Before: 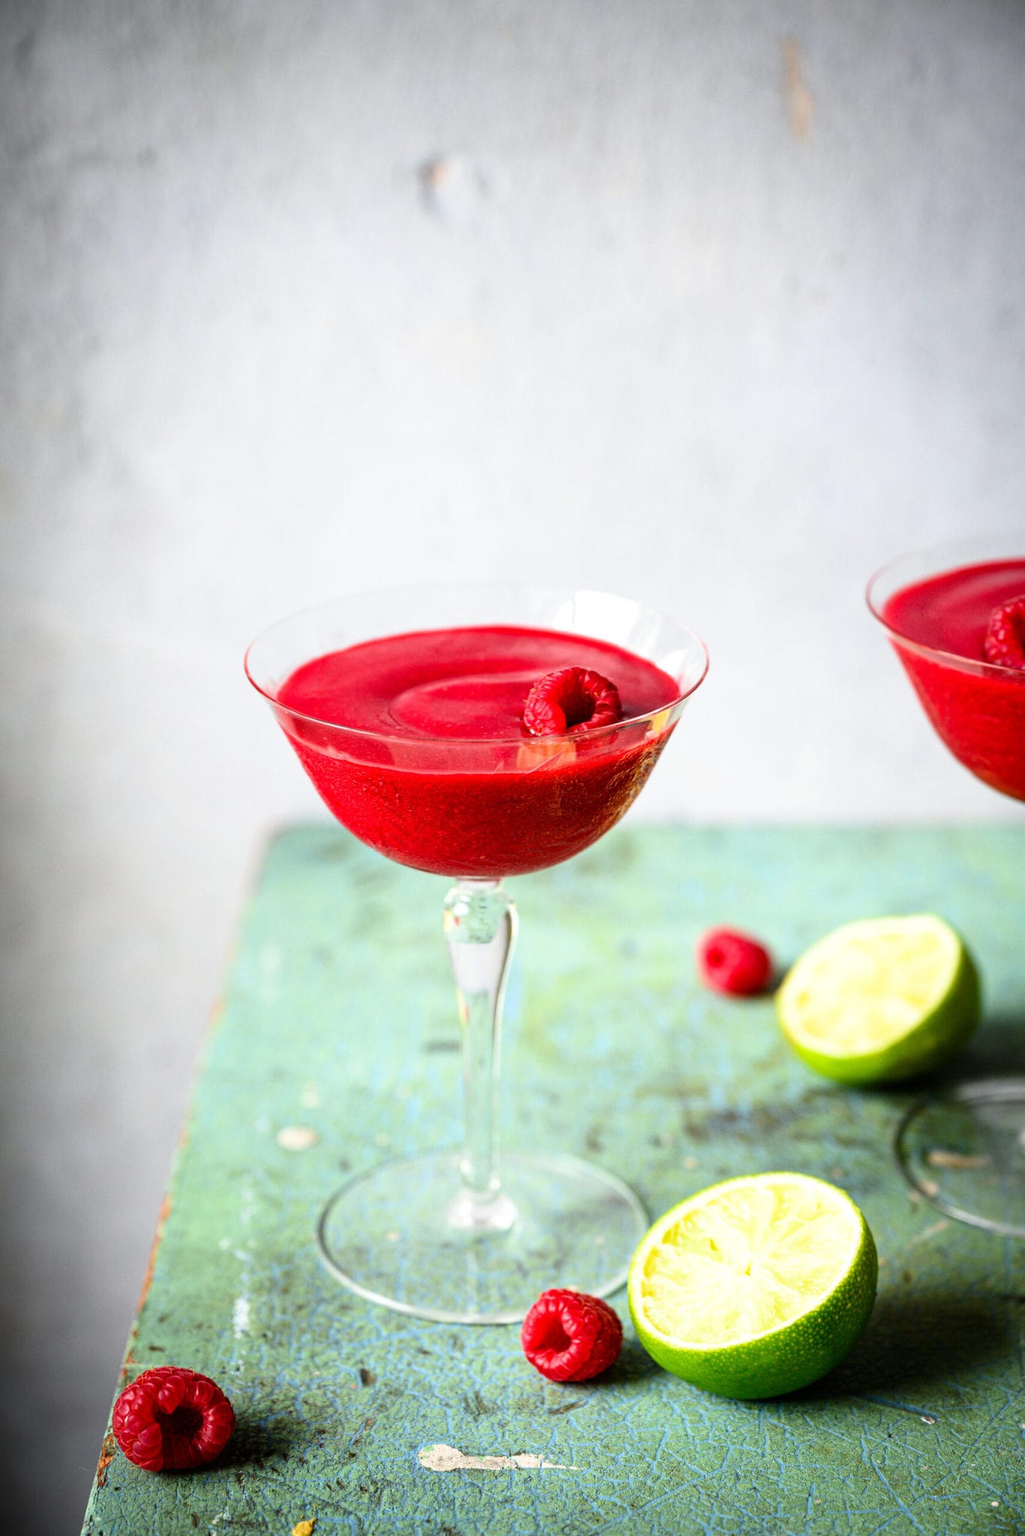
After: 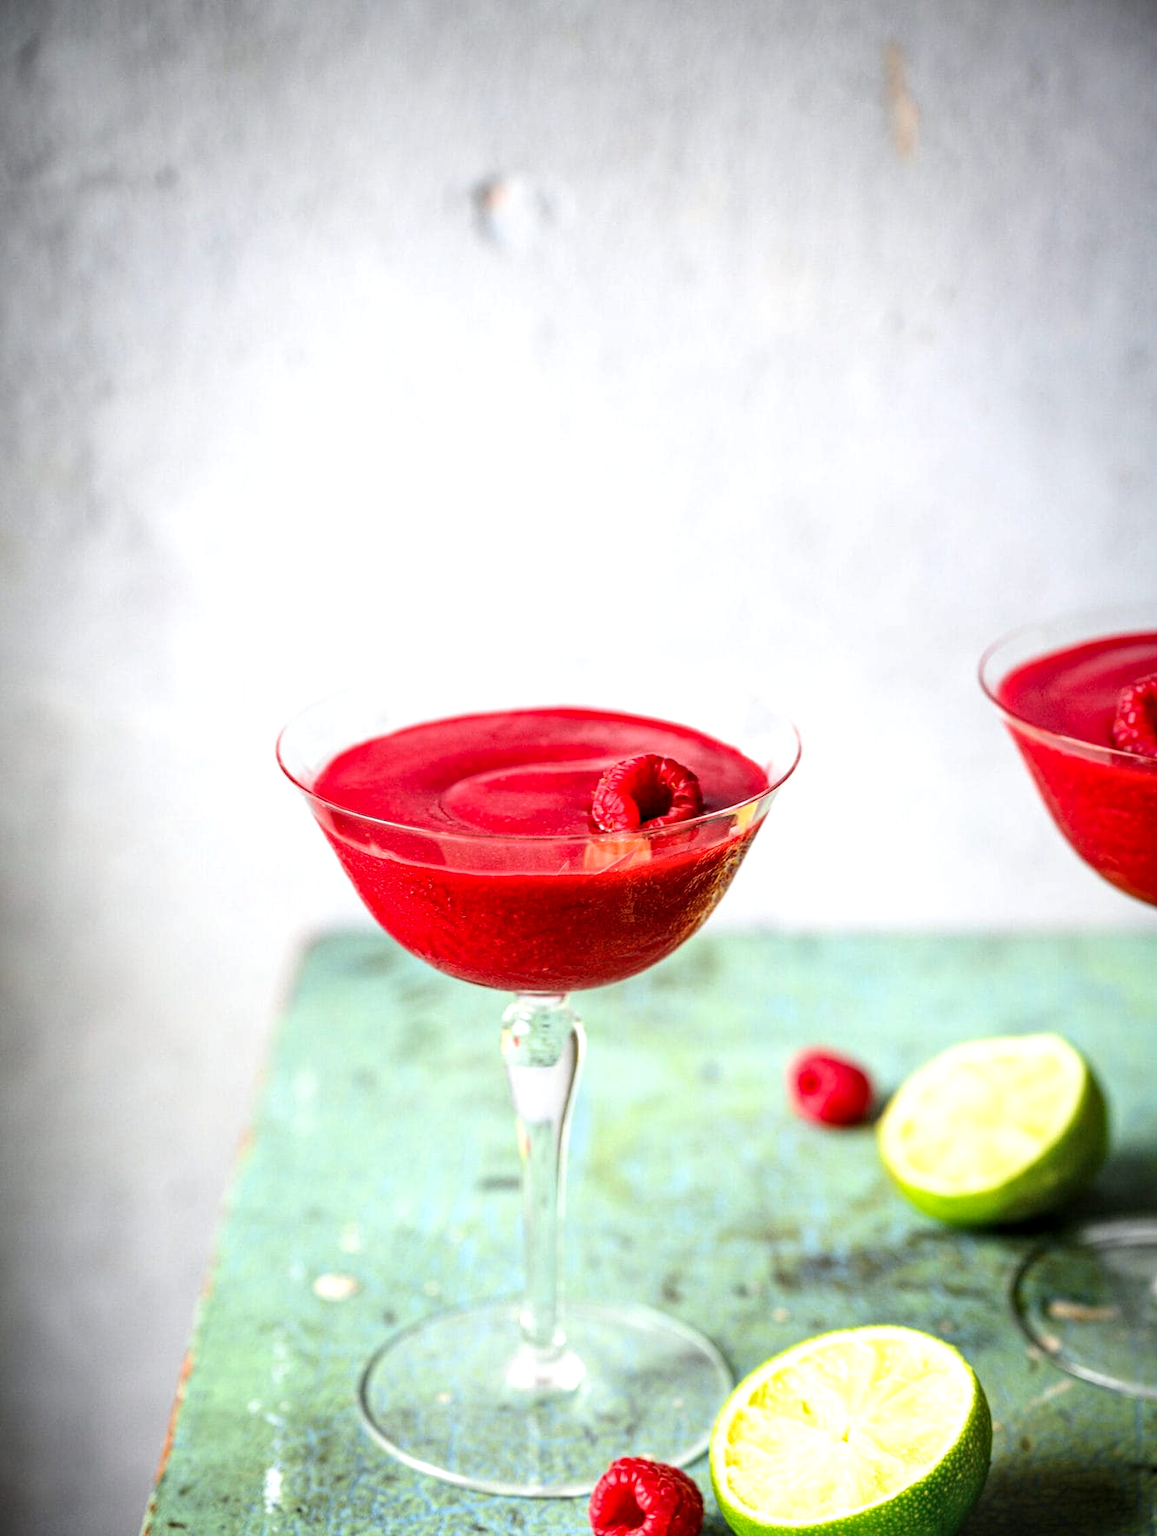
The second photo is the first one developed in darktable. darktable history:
exposure: exposure 0.127 EV, compensate highlight preservation false
crop and rotate: top 0%, bottom 11.546%
local contrast: detail 130%
